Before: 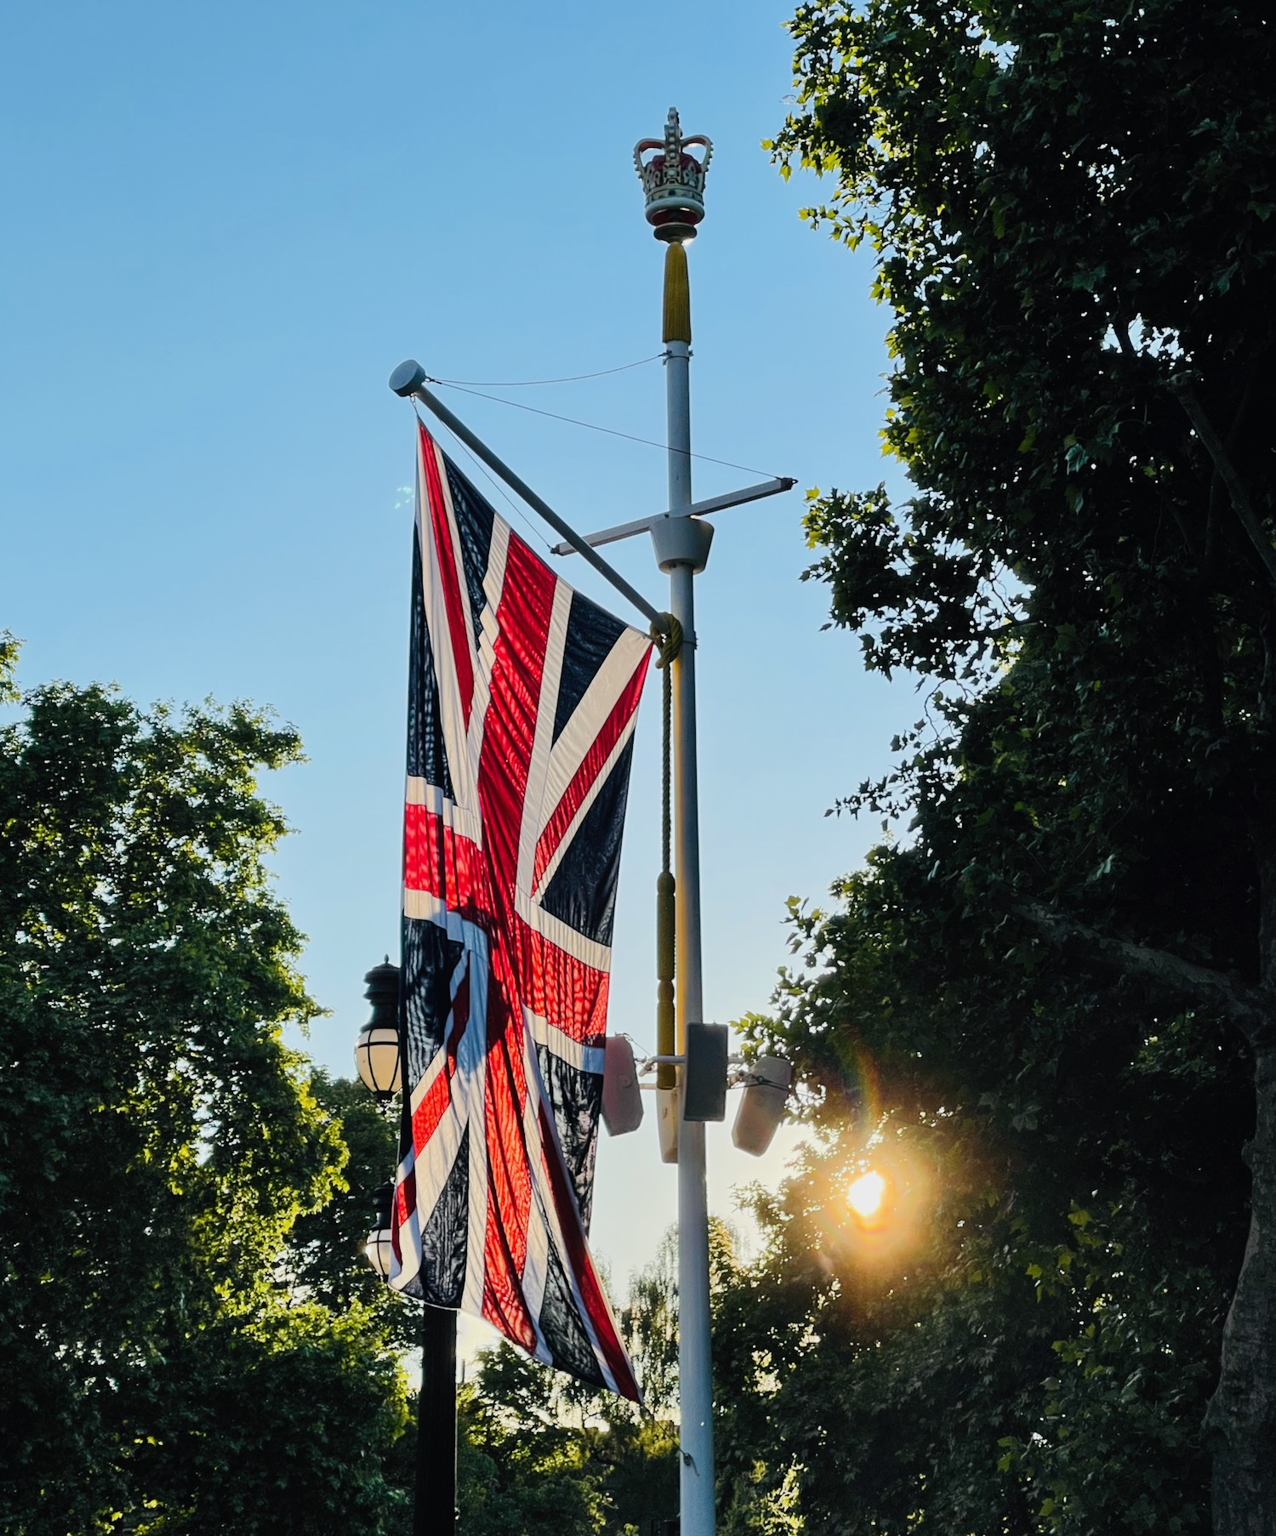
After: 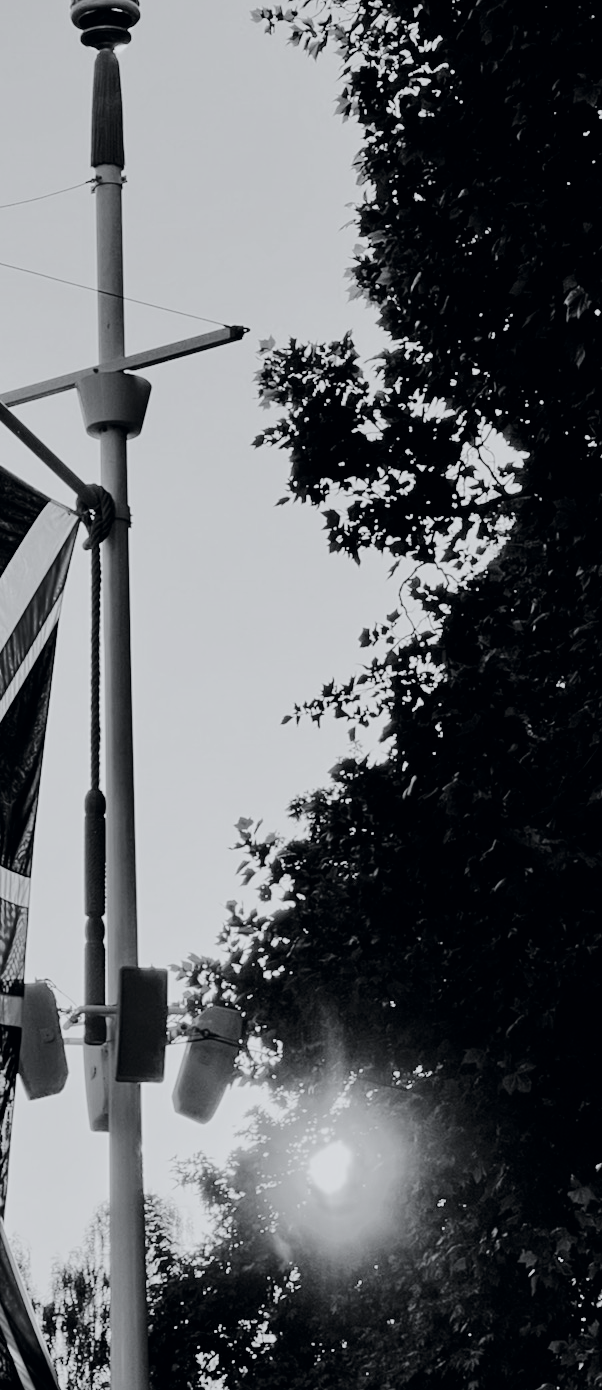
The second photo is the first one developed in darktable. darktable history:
crop: left 45.9%, top 13.117%, right 13.964%, bottom 9.888%
color calibration: output gray [0.22, 0.42, 0.37, 0], gray › normalize channels true, illuminant same as pipeline (D50), adaptation XYZ, x 0.346, y 0.358, temperature 5015.34 K, gamut compression 0.011
tone curve: curves: ch0 [(0, 0) (0.049, 0.01) (0.154, 0.081) (0.491, 0.519) (0.748, 0.765) (1, 0.919)]; ch1 [(0, 0) (0.172, 0.123) (0.317, 0.272) (0.391, 0.424) (0.499, 0.497) (0.531, 0.541) (0.615, 0.608) (0.741, 0.783) (1, 1)]; ch2 [(0, 0) (0.411, 0.424) (0.483, 0.478) (0.546, 0.532) (0.652, 0.633) (1, 1)], color space Lab, independent channels, preserve colors none
